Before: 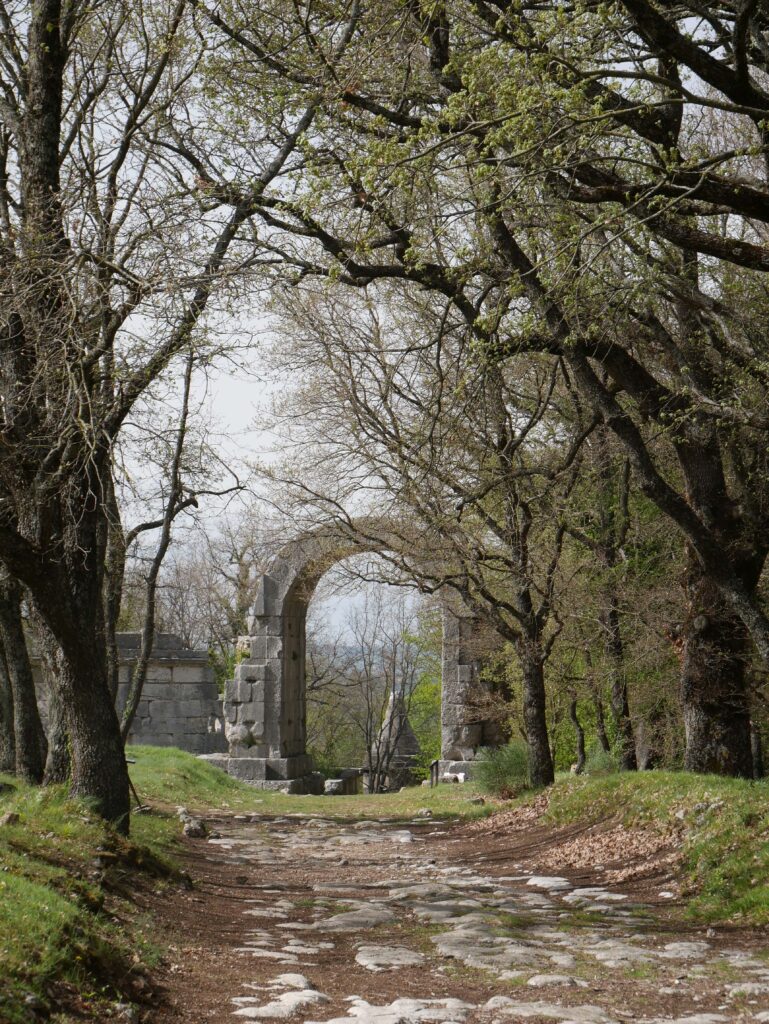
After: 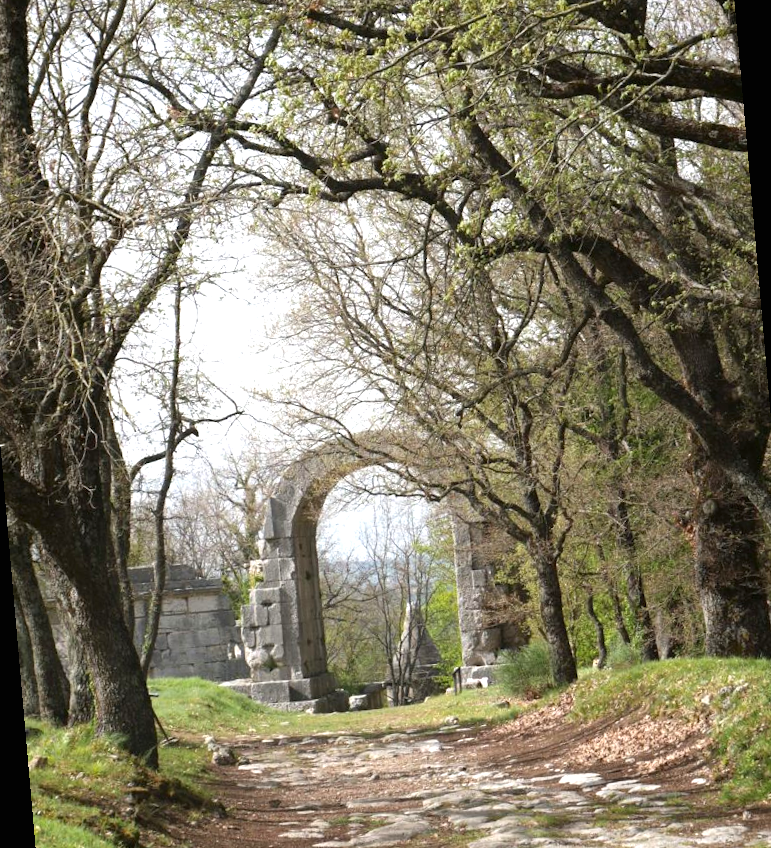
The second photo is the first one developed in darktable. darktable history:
rotate and perspective: rotation -5°, crop left 0.05, crop right 0.952, crop top 0.11, crop bottom 0.89
exposure: black level correction 0, exposure 0.9 EV, compensate exposure bias true, compensate highlight preservation false
